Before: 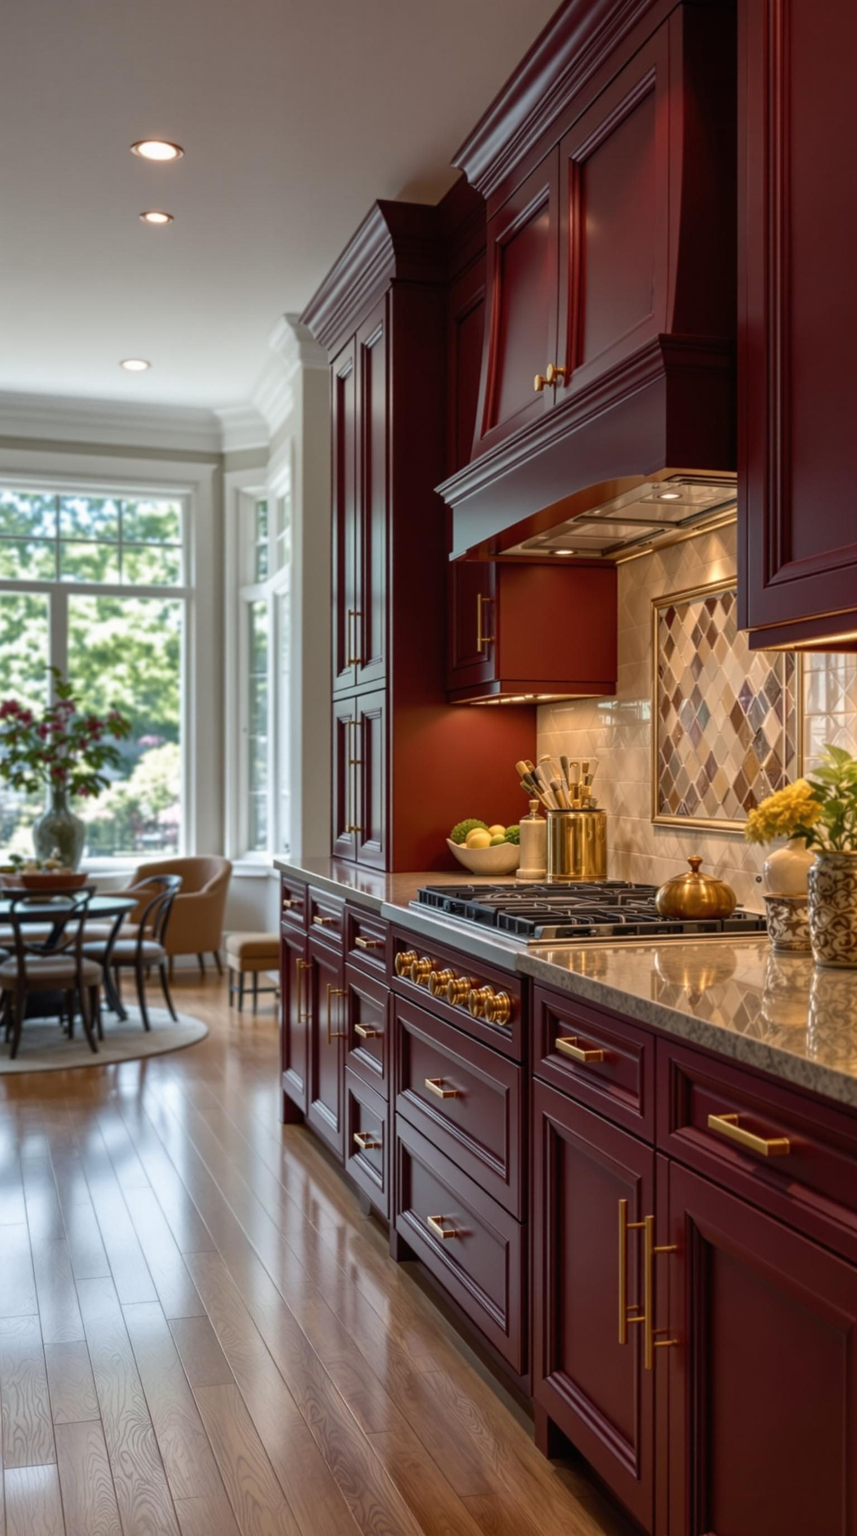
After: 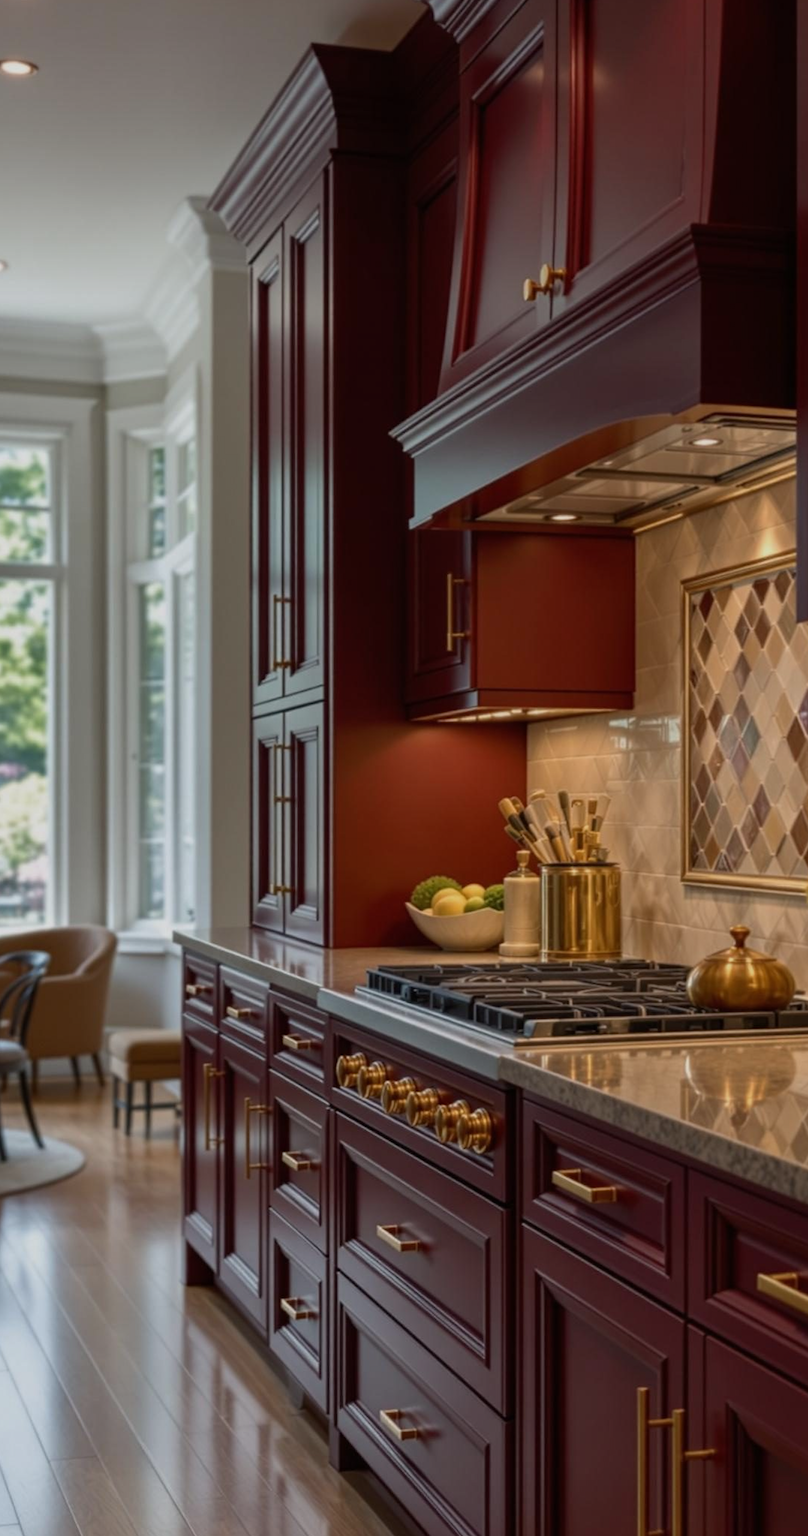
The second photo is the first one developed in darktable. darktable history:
exposure: exposure -0.489 EV, compensate exposure bias true, compensate highlight preservation false
crop and rotate: left 16.982%, top 10.924%, right 12.871%, bottom 14.665%
